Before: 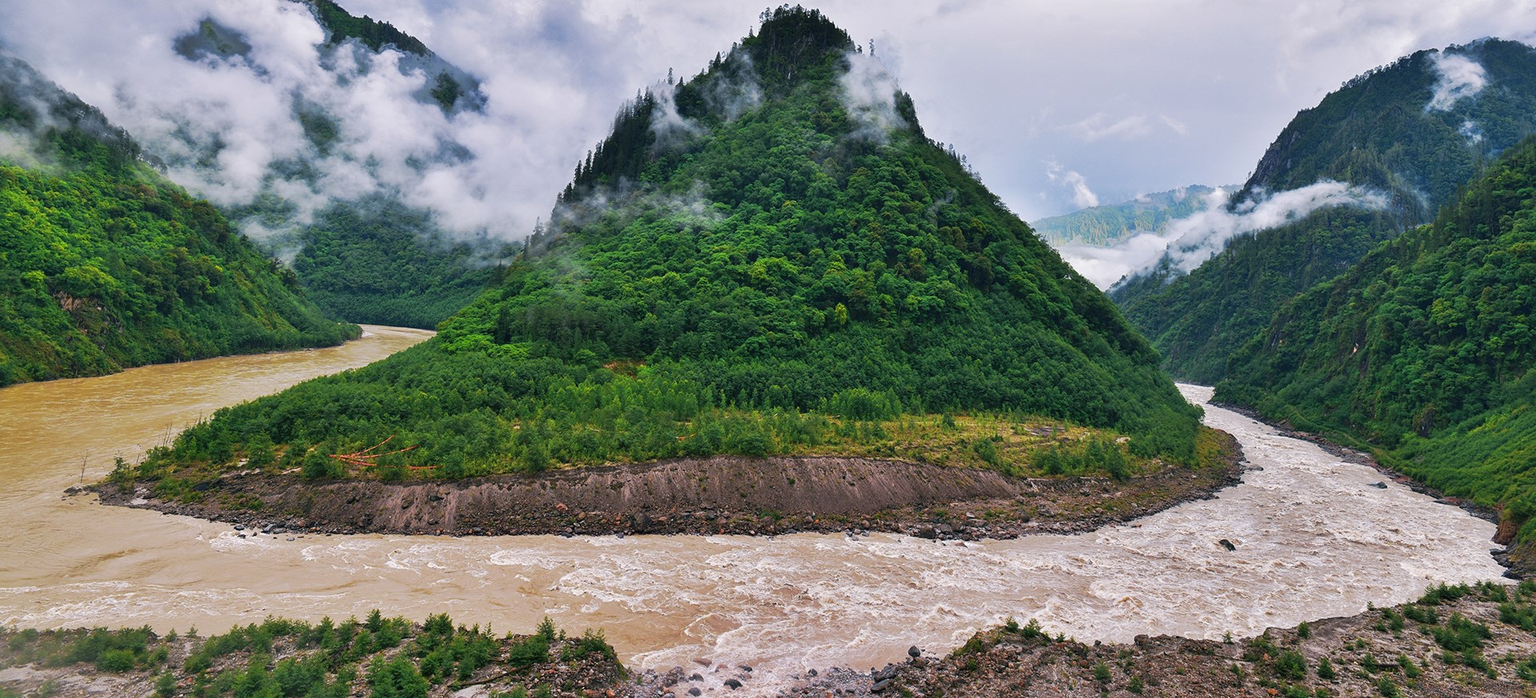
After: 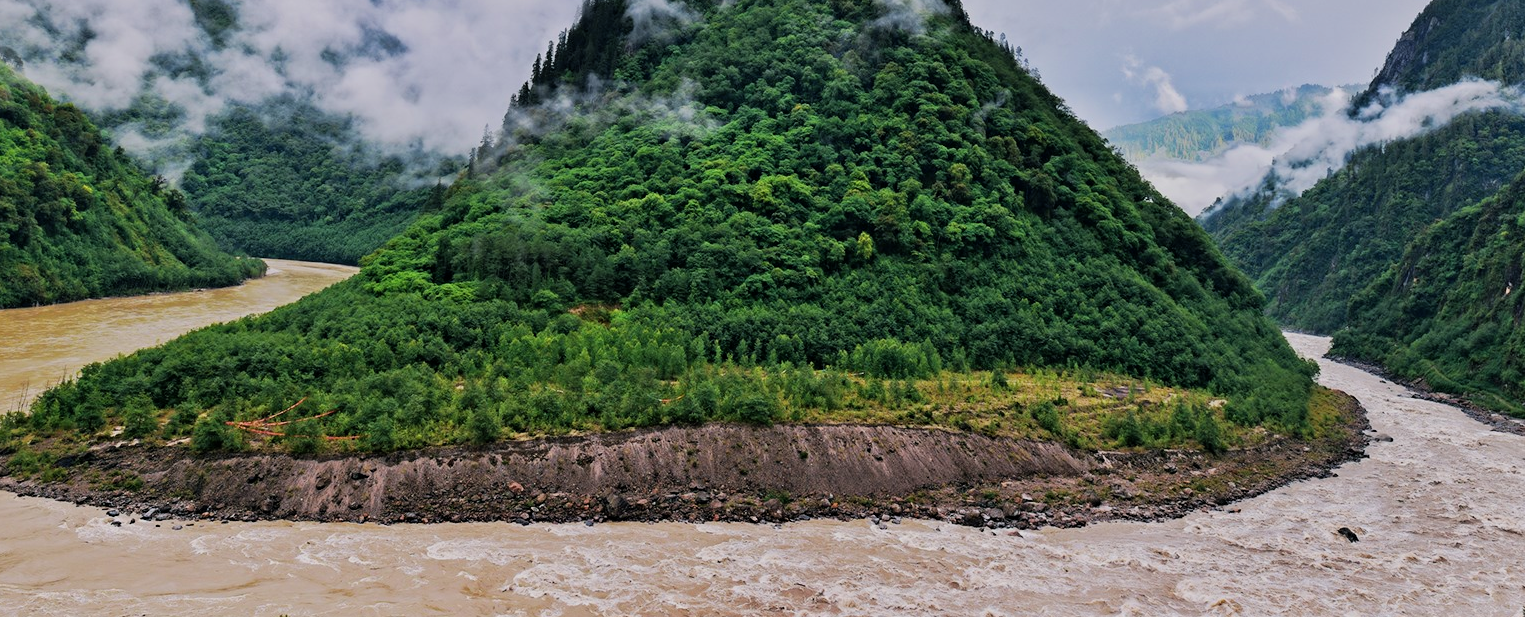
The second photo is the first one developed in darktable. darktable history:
filmic rgb: black relative exposure -7.65 EV, white relative exposure 4.56 EV, hardness 3.61, color science v6 (2022)
contrast equalizer: y [[0.5, 0.5, 0.501, 0.63, 0.504, 0.5], [0.5 ×6], [0.5 ×6], [0 ×6], [0 ×6]]
crop: left 9.712%, top 16.928%, right 10.845%, bottom 12.332%
